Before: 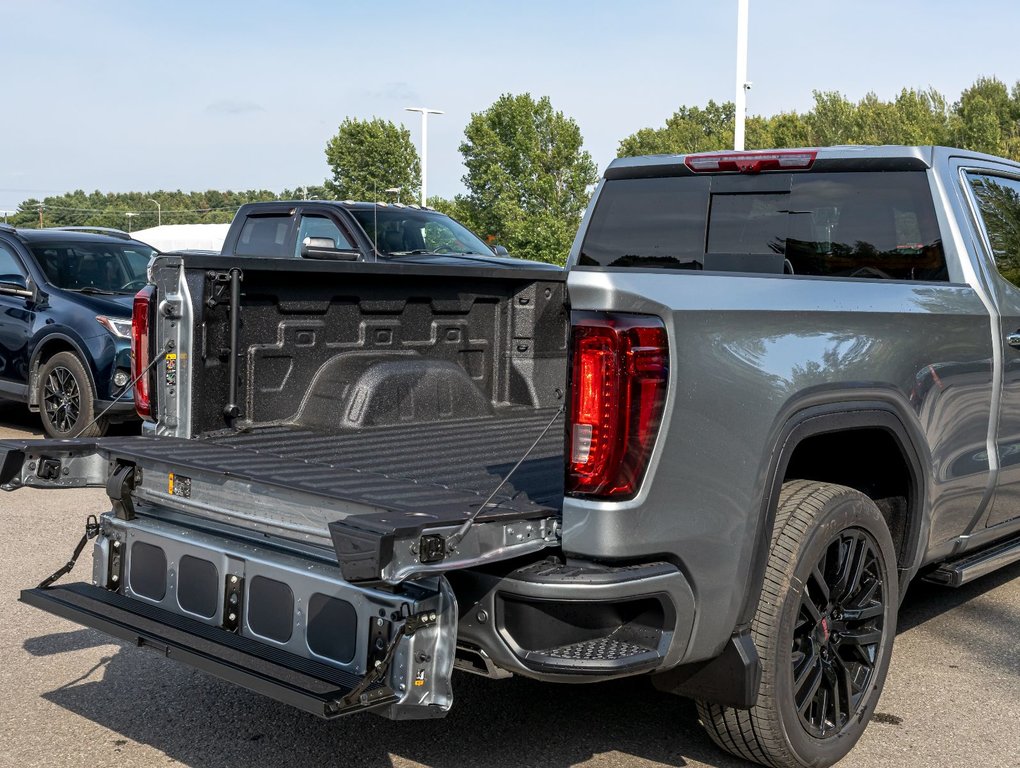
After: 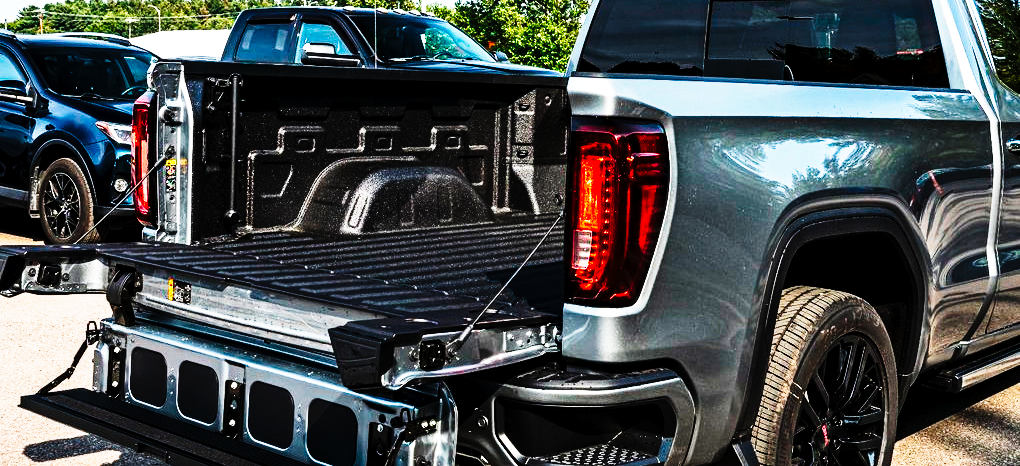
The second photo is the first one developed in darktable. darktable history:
crop and rotate: top 25.357%, bottom 13.942%
tone equalizer: -8 EV -0.417 EV, -7 EV -0.389 EV, -6 EV -0.333 EV, -5 EV -0.222 EV, -3 EV 0.222 EV, -2 EV 0.333 EV, -1 EV 0.389 EV, +0 EV 0.417 EV, edges refinement/feathering 500, mask exposure compensation -1.25 EV, preserve details no
contrast equalizer: y [[0.5, 0.501, 0.532, 0.538, 0.54, 0.541], [0.5 ×6], [0.5 ×6], [0 ×6], [0 ×6]]
tone curve: curves: ch0 [(0, 0) (0.003, 0.005) (0.011, 0.008) (0.025, 0.01) (0.044, 0.014) (0.069, 0.017) (0.1, 0.022) (0.136, 0.028) (0.177, 0.037) (0.224, 0.049) (0.277, 0.091) (0.335, 0.168) (0.399, 0.292) (0.468, 0.463) (0.543, 0.637) (0.623, 0.792) (0.709, 0.903) (0.801, 0.963) (0.898, 0.985) (1, 1)], preserve colors none
